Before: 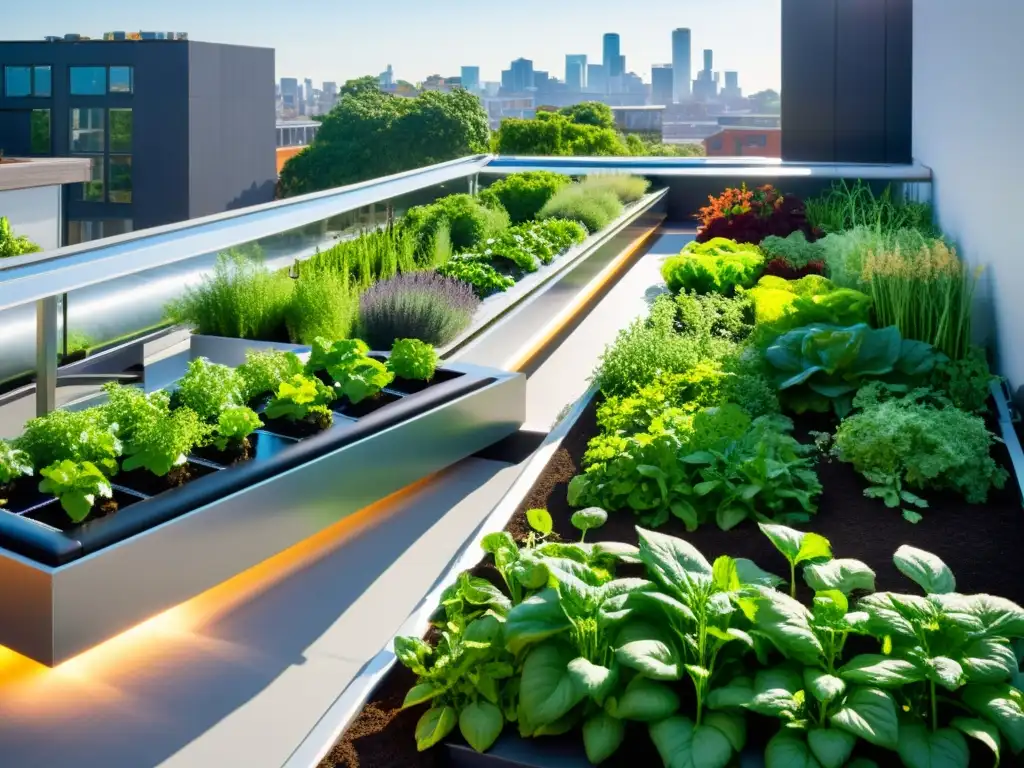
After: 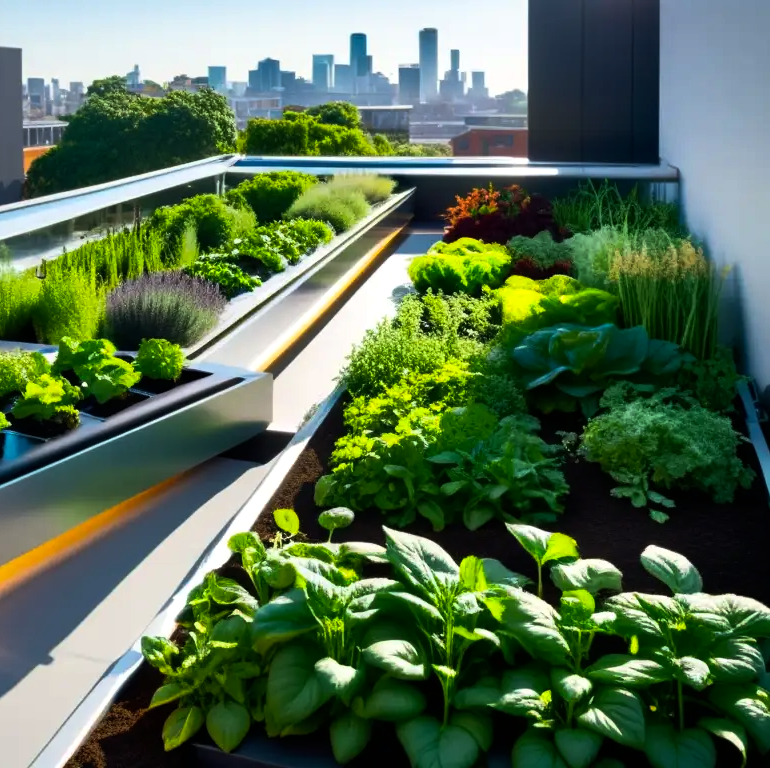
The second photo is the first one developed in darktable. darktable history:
color balance rgb: shadows lift › chroma 0.812%, shadows lift › hue 110.48°, perceptual saturation grading › global saturation 16.723%, perceptual brilliance grading › highlights 3.233%, perceptual brilliance grading › mid-tones -17.083%, perceptual brilliance grading › shadows -40.796%
crop and rotate: left 24.784%
